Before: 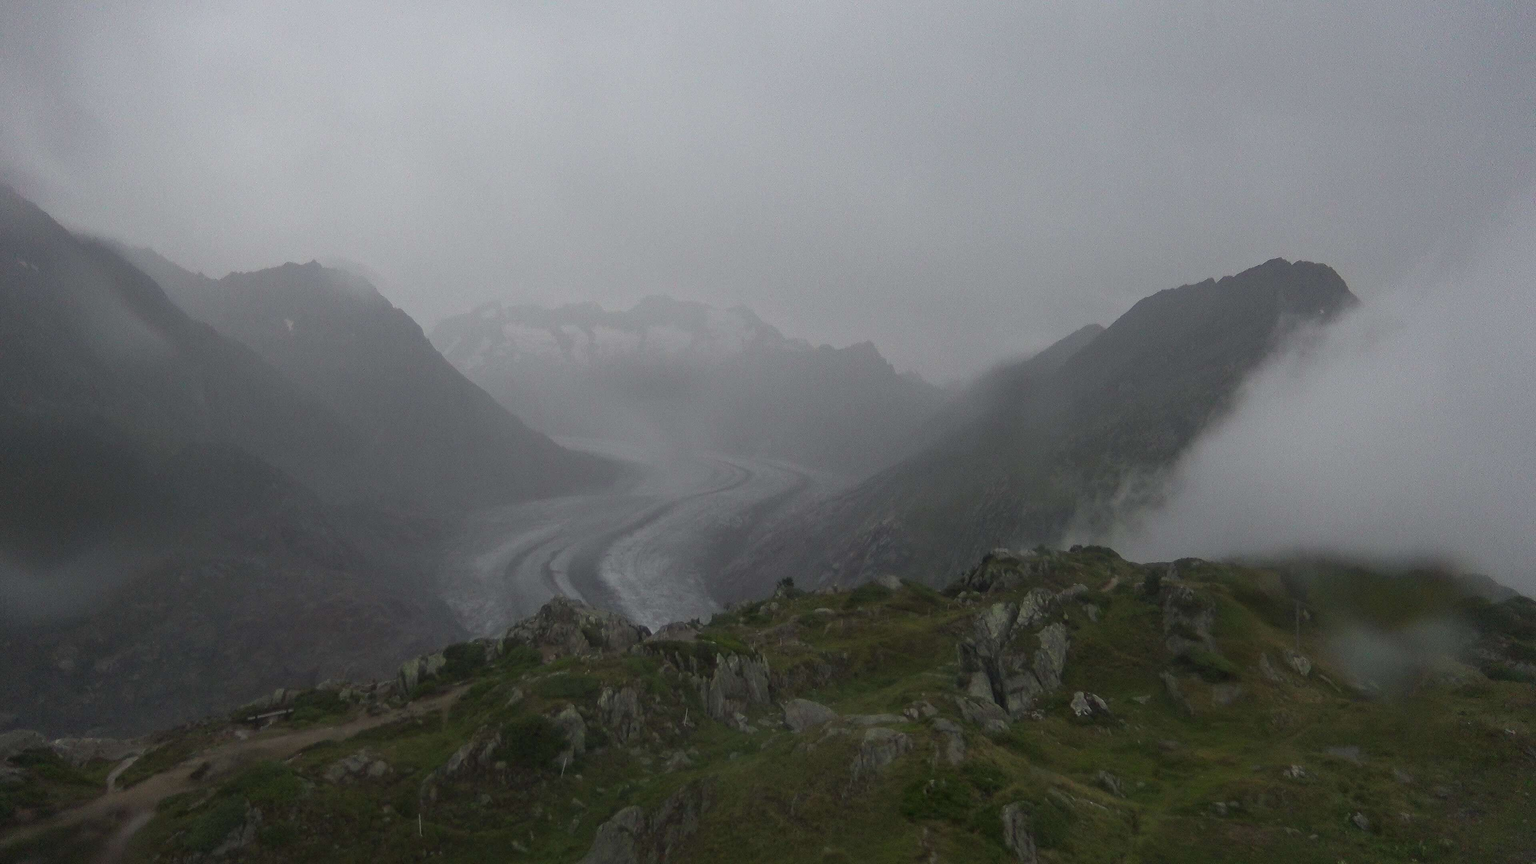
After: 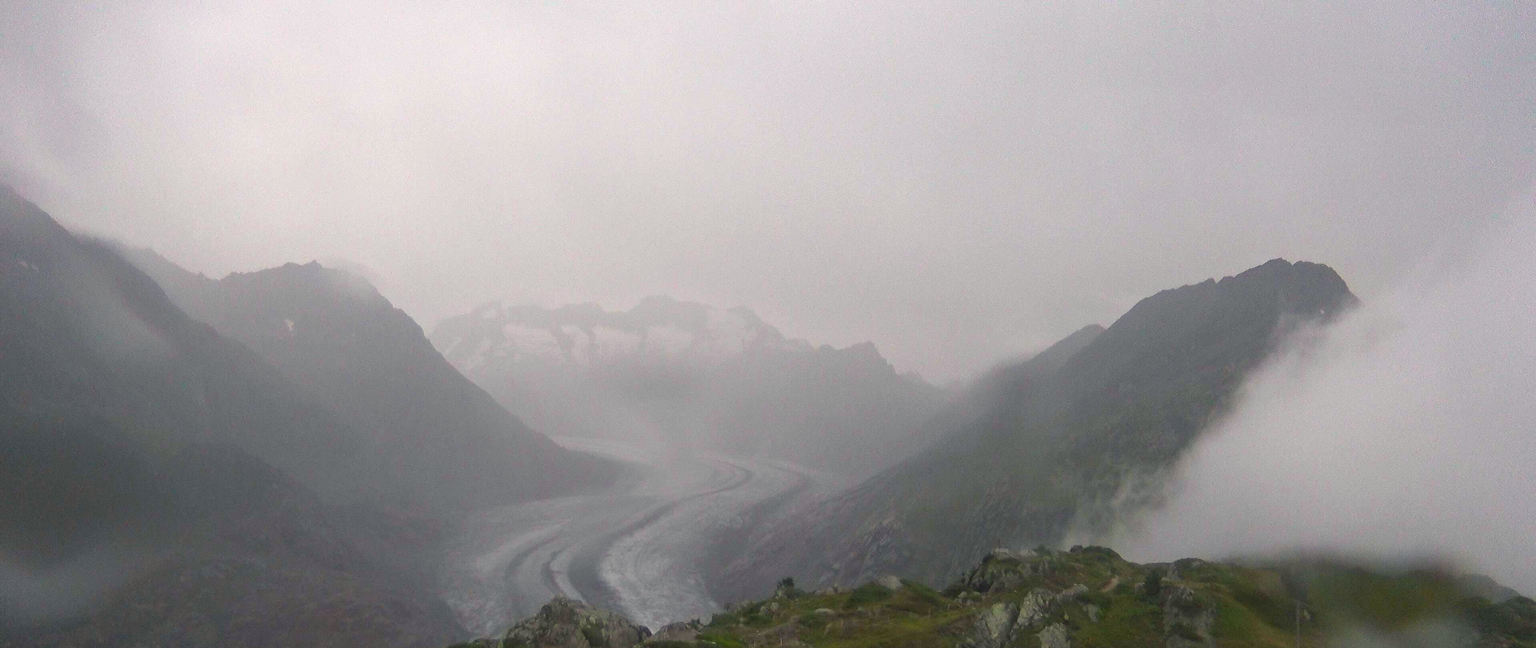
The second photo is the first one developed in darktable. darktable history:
exposure: black level correction 0, exposure 0.699 EV, compensate highlight preservation false
color balance rgb: highlights gain › chroma 1.729%, highlights gain › hue 56.95°, perceptual saturation grading › global saturation 29.871%
crop: bottom 24.986%
